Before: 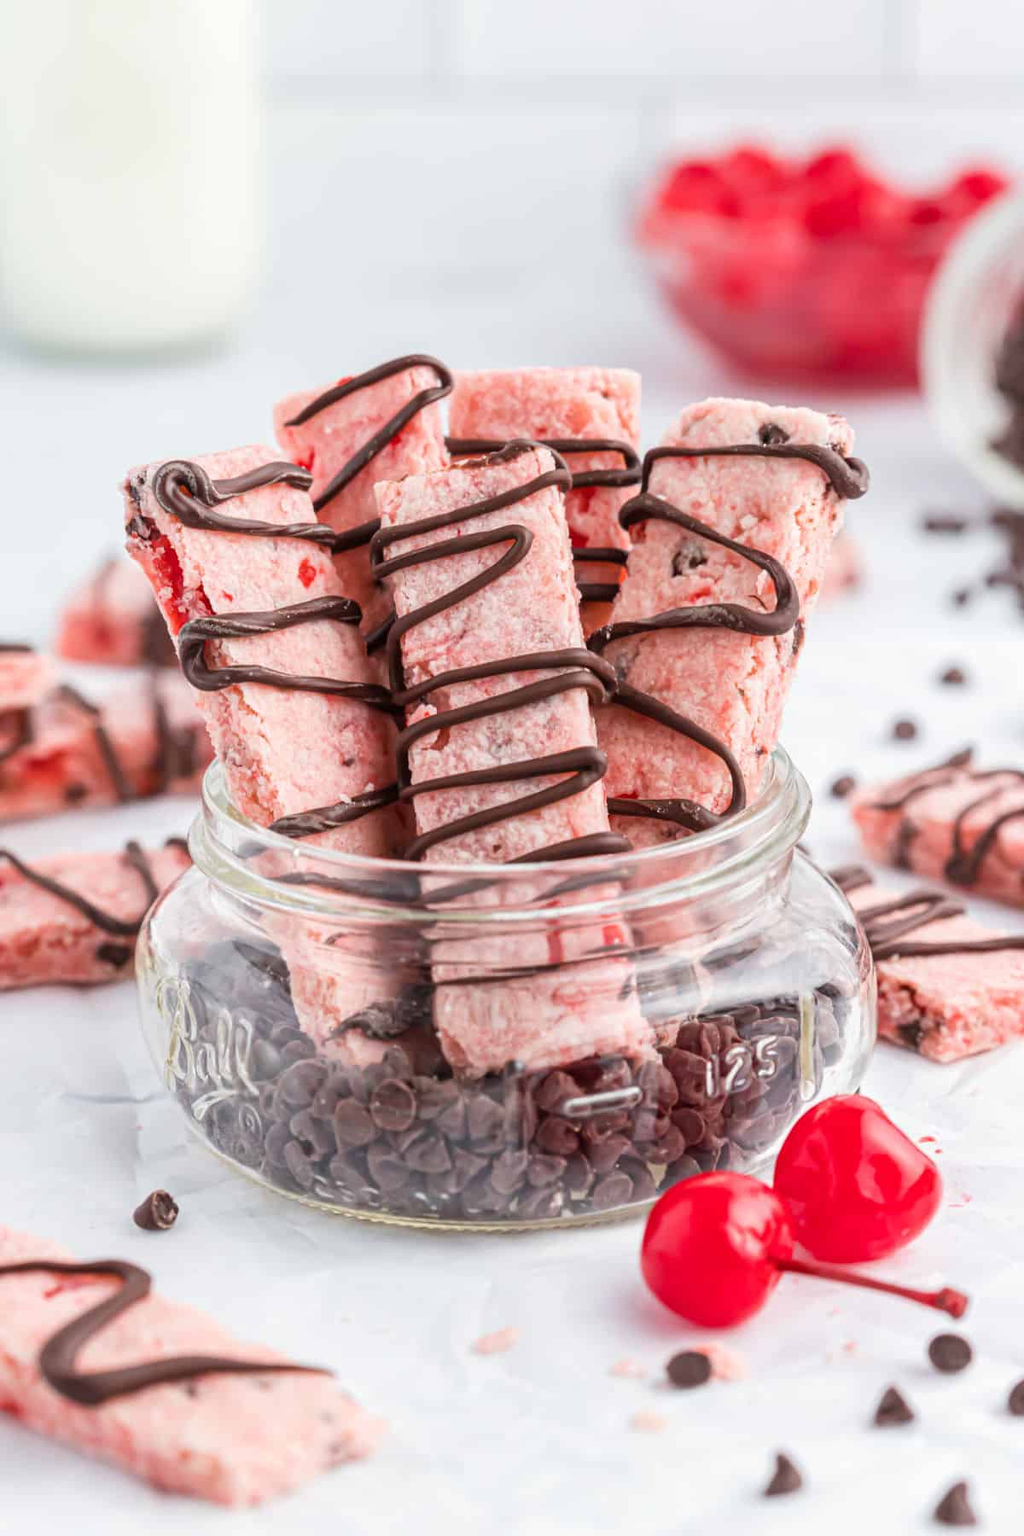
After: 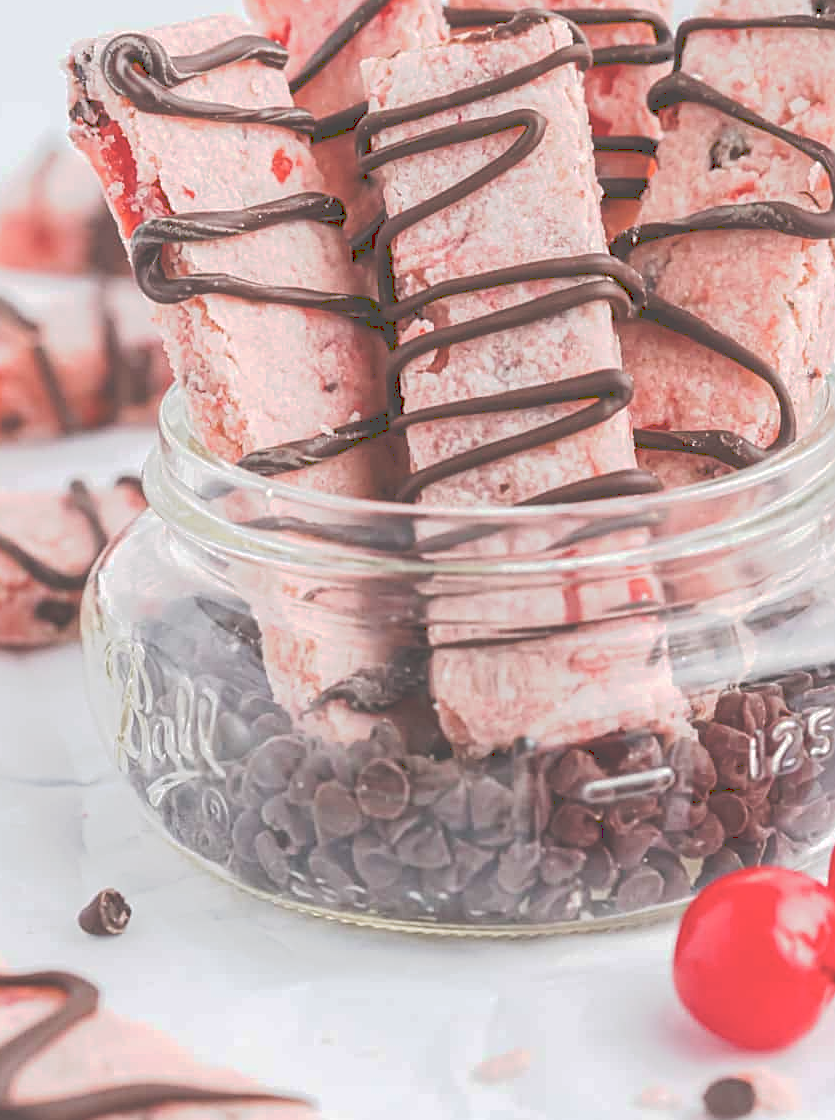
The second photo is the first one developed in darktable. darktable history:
crop: left 6.534%, top 28.127%, right 23.819%, bottom 8.894%
exposure: compensate highlight preservation false
tone curve: curves: ch0 [(0, 0) (0.003, 0.298) (0.011, 0.298) (0.025, 0.298) (0.044, 0.3) (0.069, 0.302) (0.1, 0.312) (0.136, 0.329) (0.177, 0.354) (0.224, 0.376) (0.277, 0.408) (0.335, 0.453) (0.399, 0.503) (0.468, 0.562) (0.543, 0.623) (0.623, 0.686) (0.709, 0.754) (0.801, 0.825) (0.898, 0.873) (1, 1)], preserve colors none
sharpen: on, module defaults
